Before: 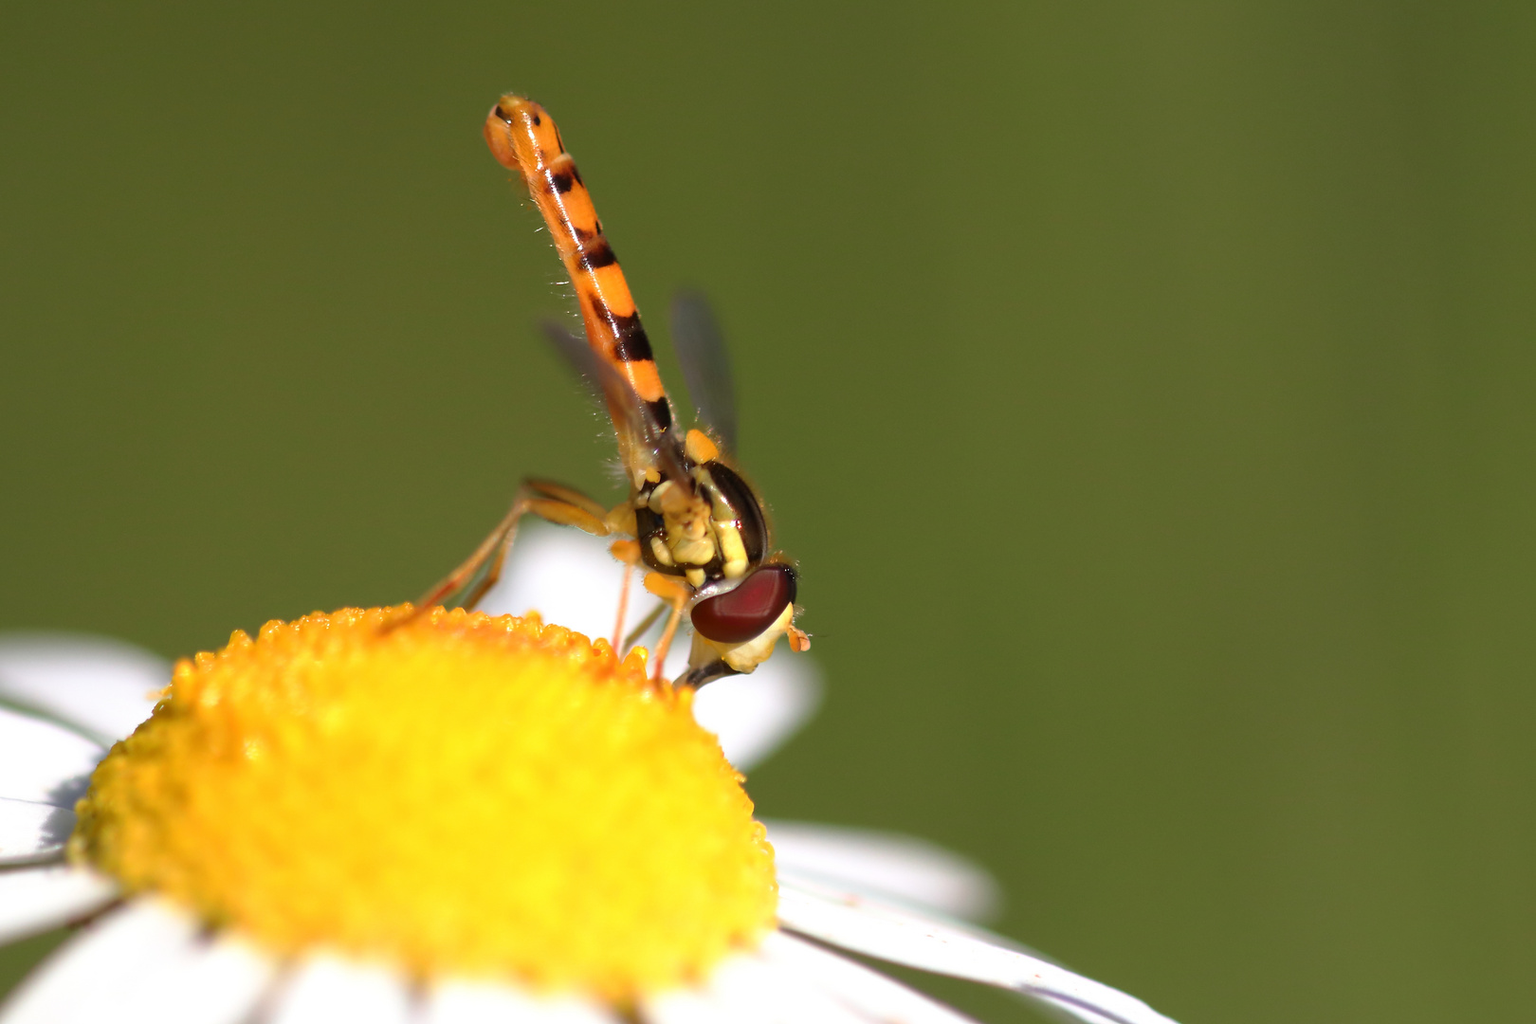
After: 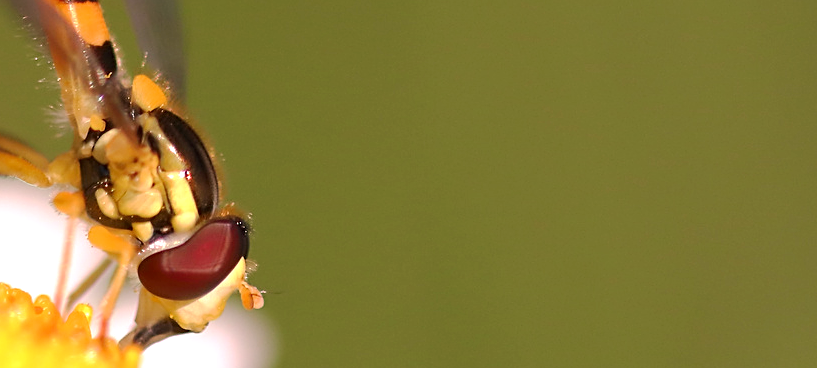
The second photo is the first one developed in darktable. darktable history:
color correction: highlights a* 12.37, highlights b* 5.6
sharpen: on, module defaults
exposure: exposure 0.203 EV, compensate exposure bias true, compensate highlight preservation false
base curve: curves: ch0 [(0, 0) (0.262, 0.32) (0.722, 0.705) (1, 1)], preserve colors none
crop: left 36.524%, top 35%, right 13.016%, bottom 30.876%
